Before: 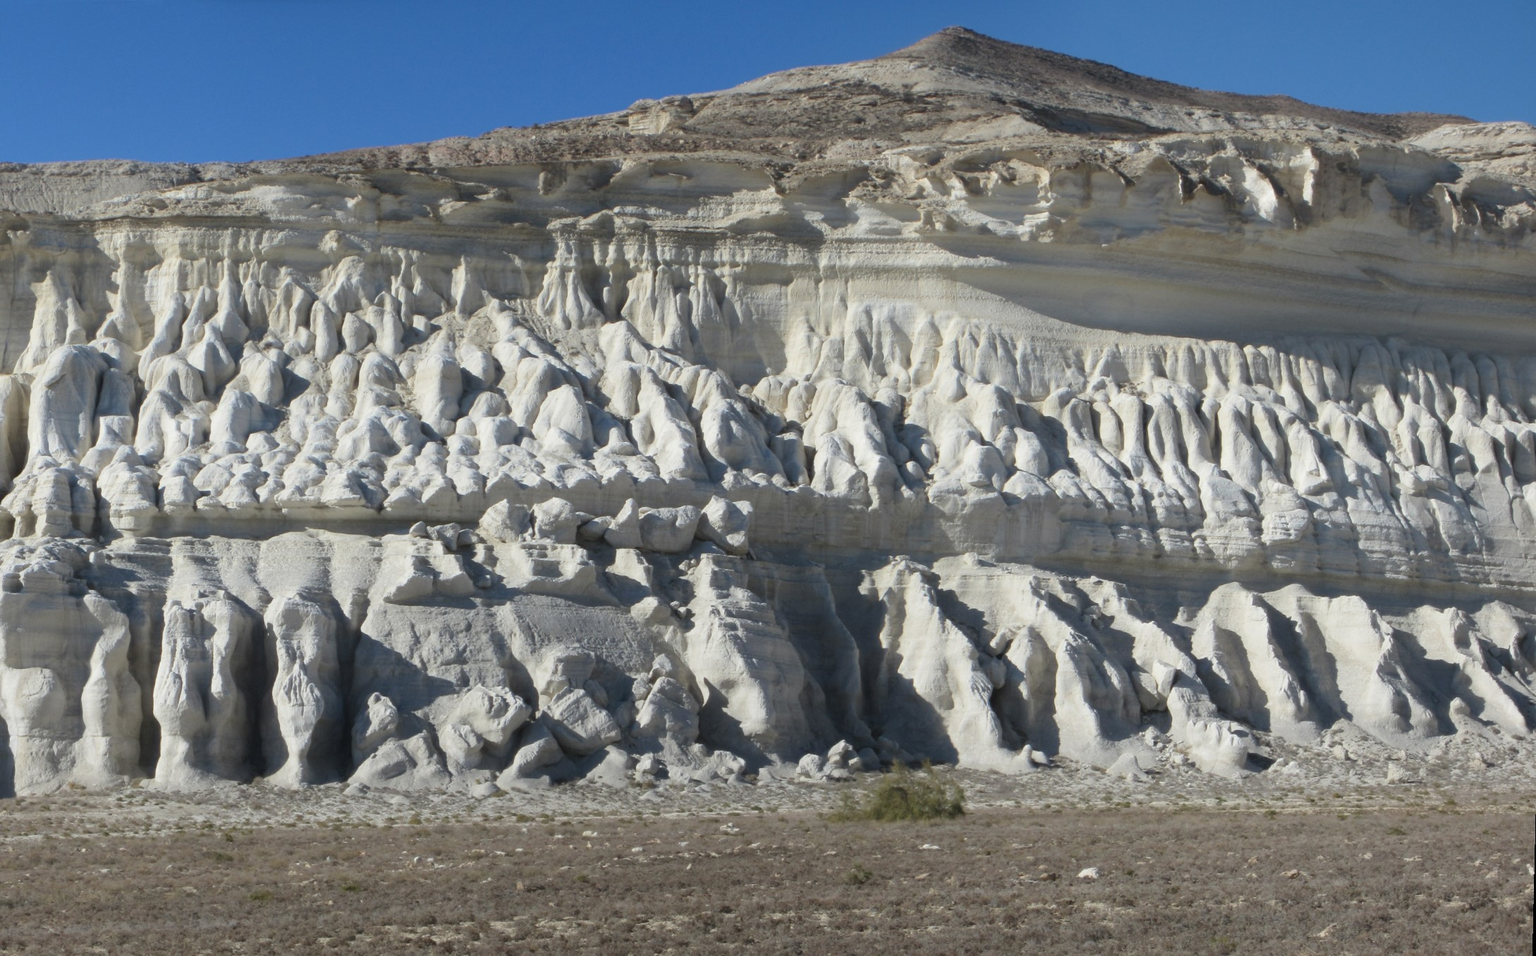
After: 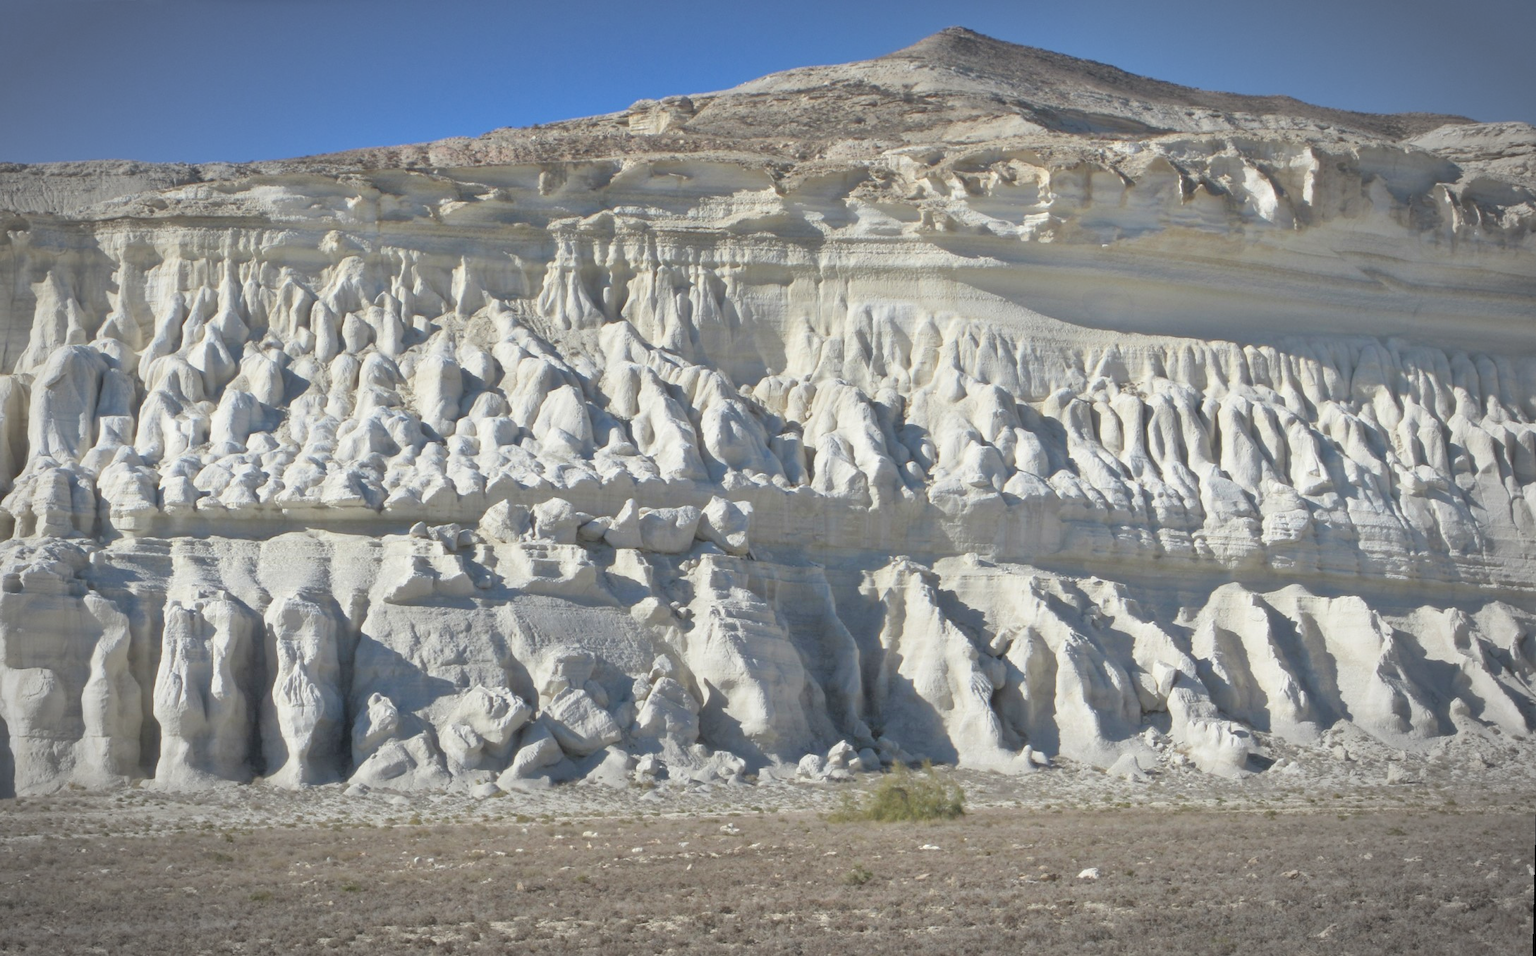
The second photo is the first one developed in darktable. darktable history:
vignetting: automatic ratio true
contrast brightness saturation: contrast 0.048, brightness 0.068, saturation 0.006
tone equalizer: -7 EV 0.16 EV, -6 EV 0.638 EV, -5 EV 1.16 EV, -4 EV 1.3 EV, -3 EV 1.14 EV, -2 EV 0.6 EV, -1 EV 0.158 EV
